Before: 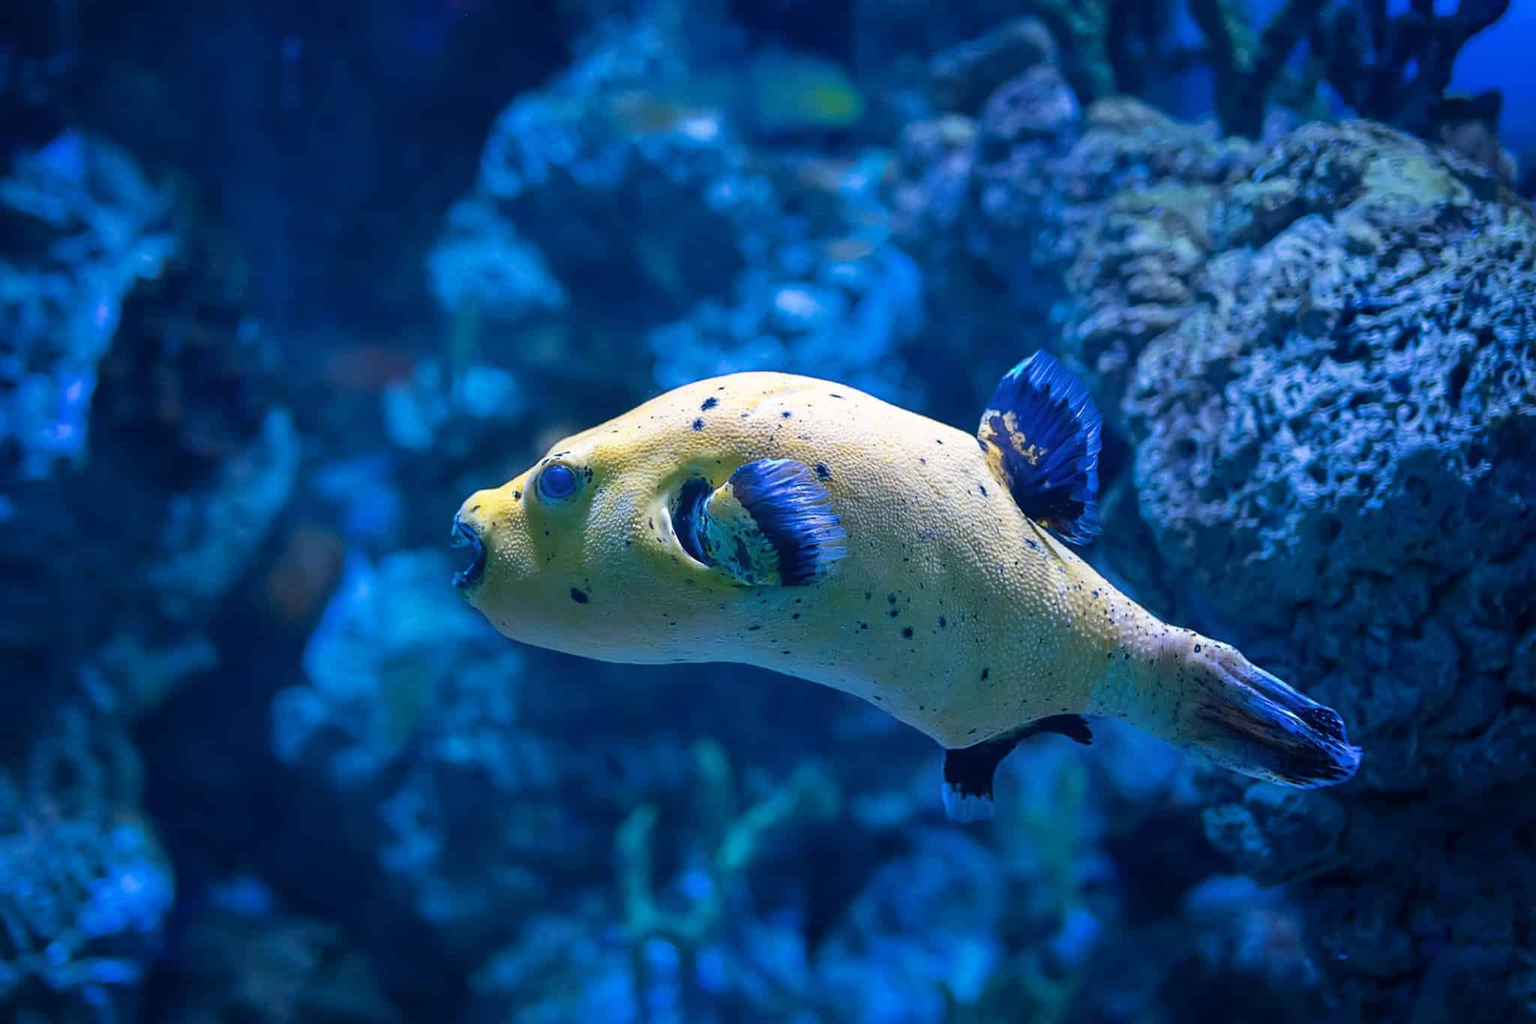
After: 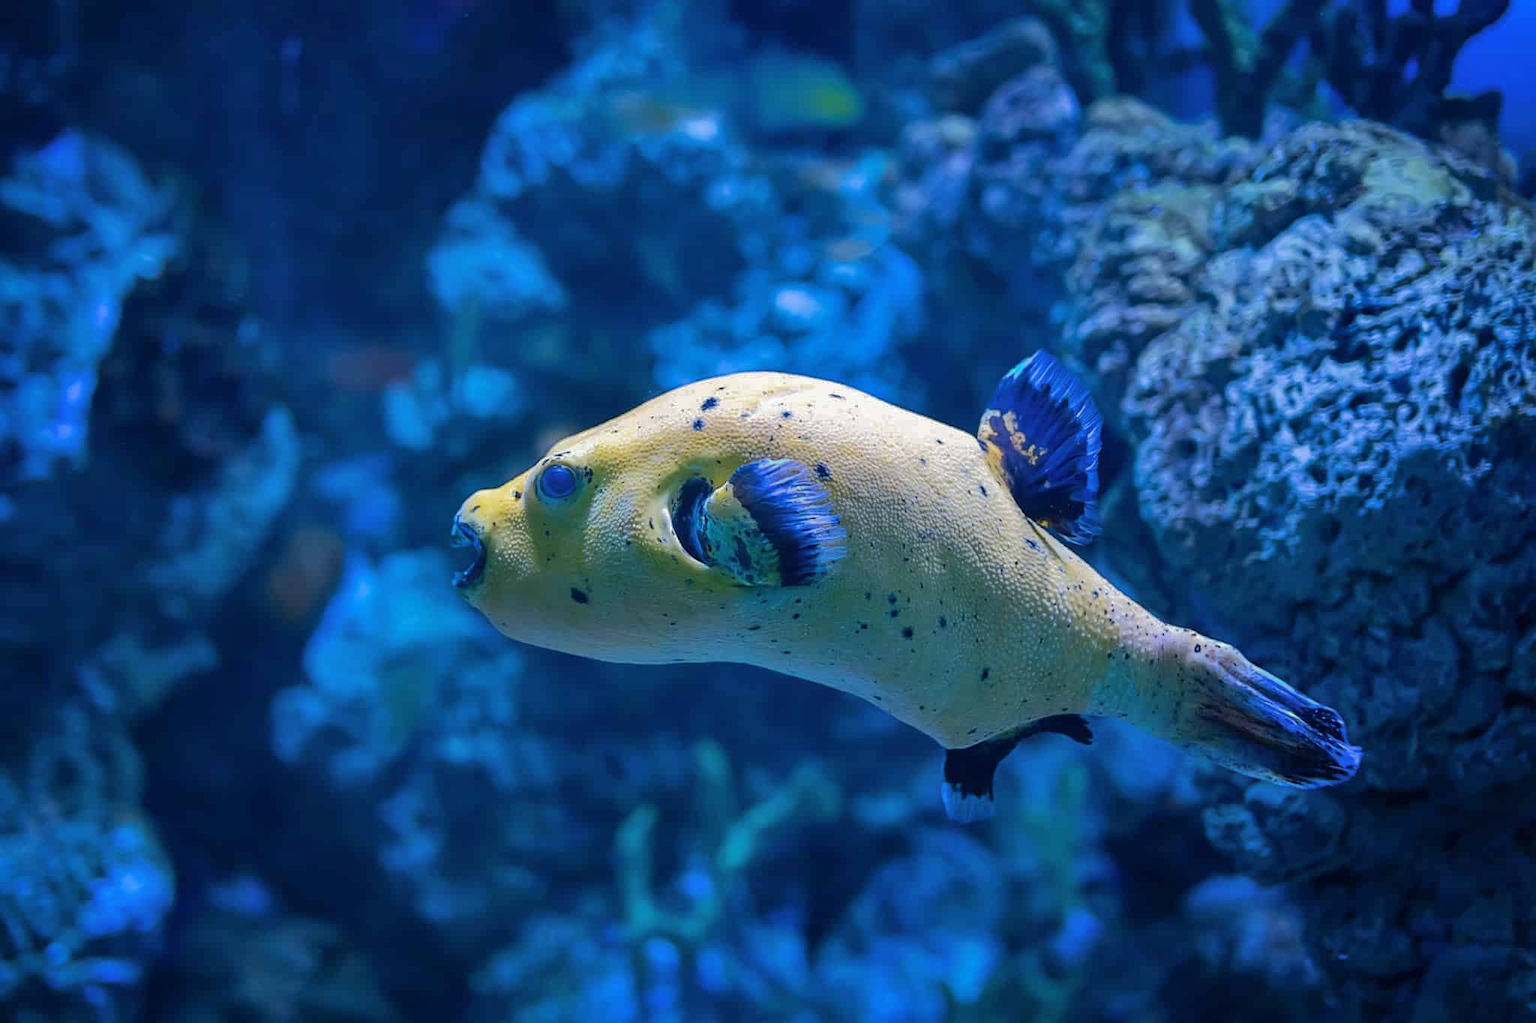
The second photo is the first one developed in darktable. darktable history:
shadows and highlights: shadows 25.74, highlights -69.64, highlights color adjustment 0.208%
